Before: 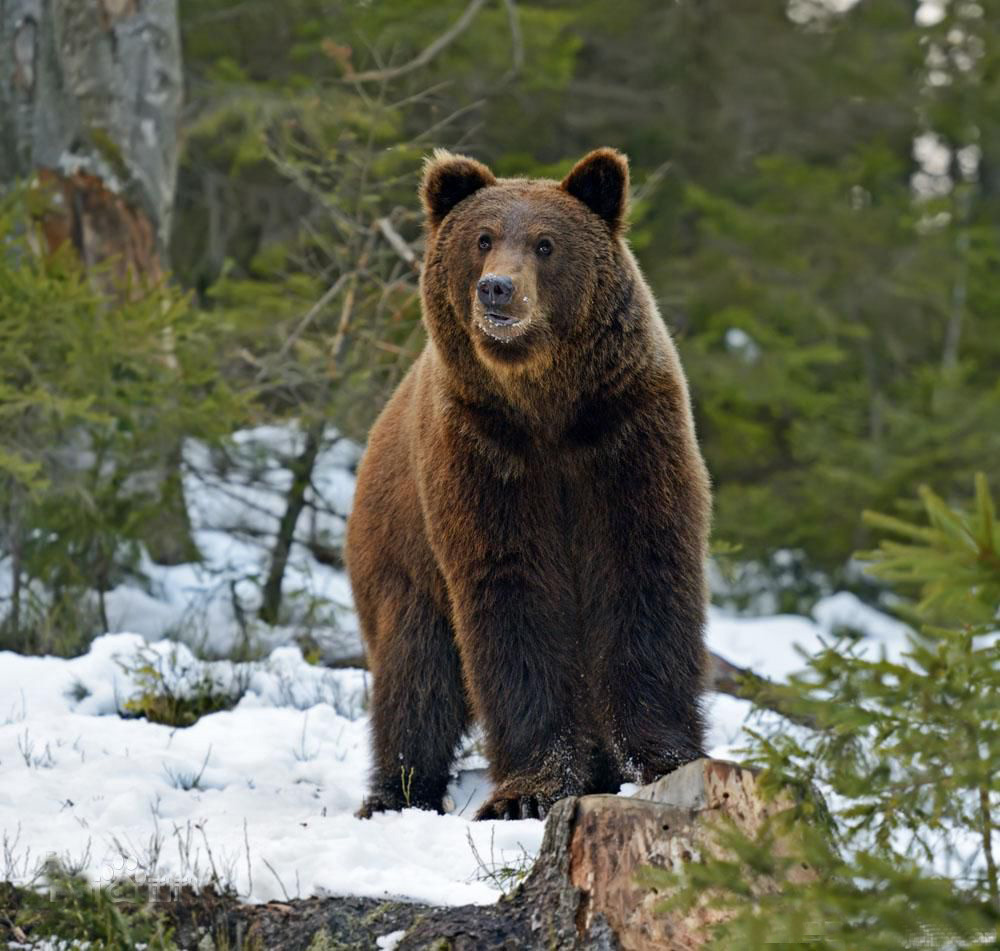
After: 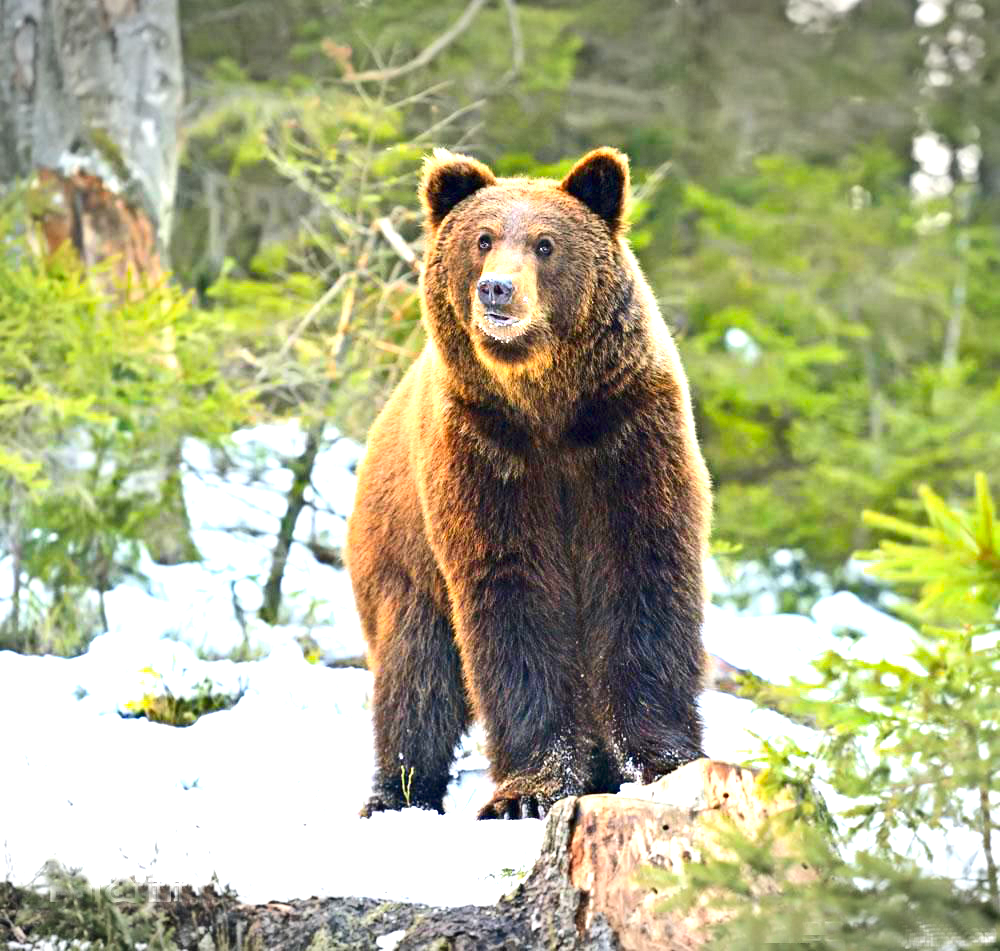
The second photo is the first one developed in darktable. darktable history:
tone equalizer: mask exposure compensation -0.506 EV
exposure: black level correction 0, exposure 2.167 EV, compensate exposure bias true, compensate highlight preservation false
vignetting: fall-off start 100.85%, width/height ratio 1.308
contrast brightness saturation: contrast 0.173, saturation 0.301
